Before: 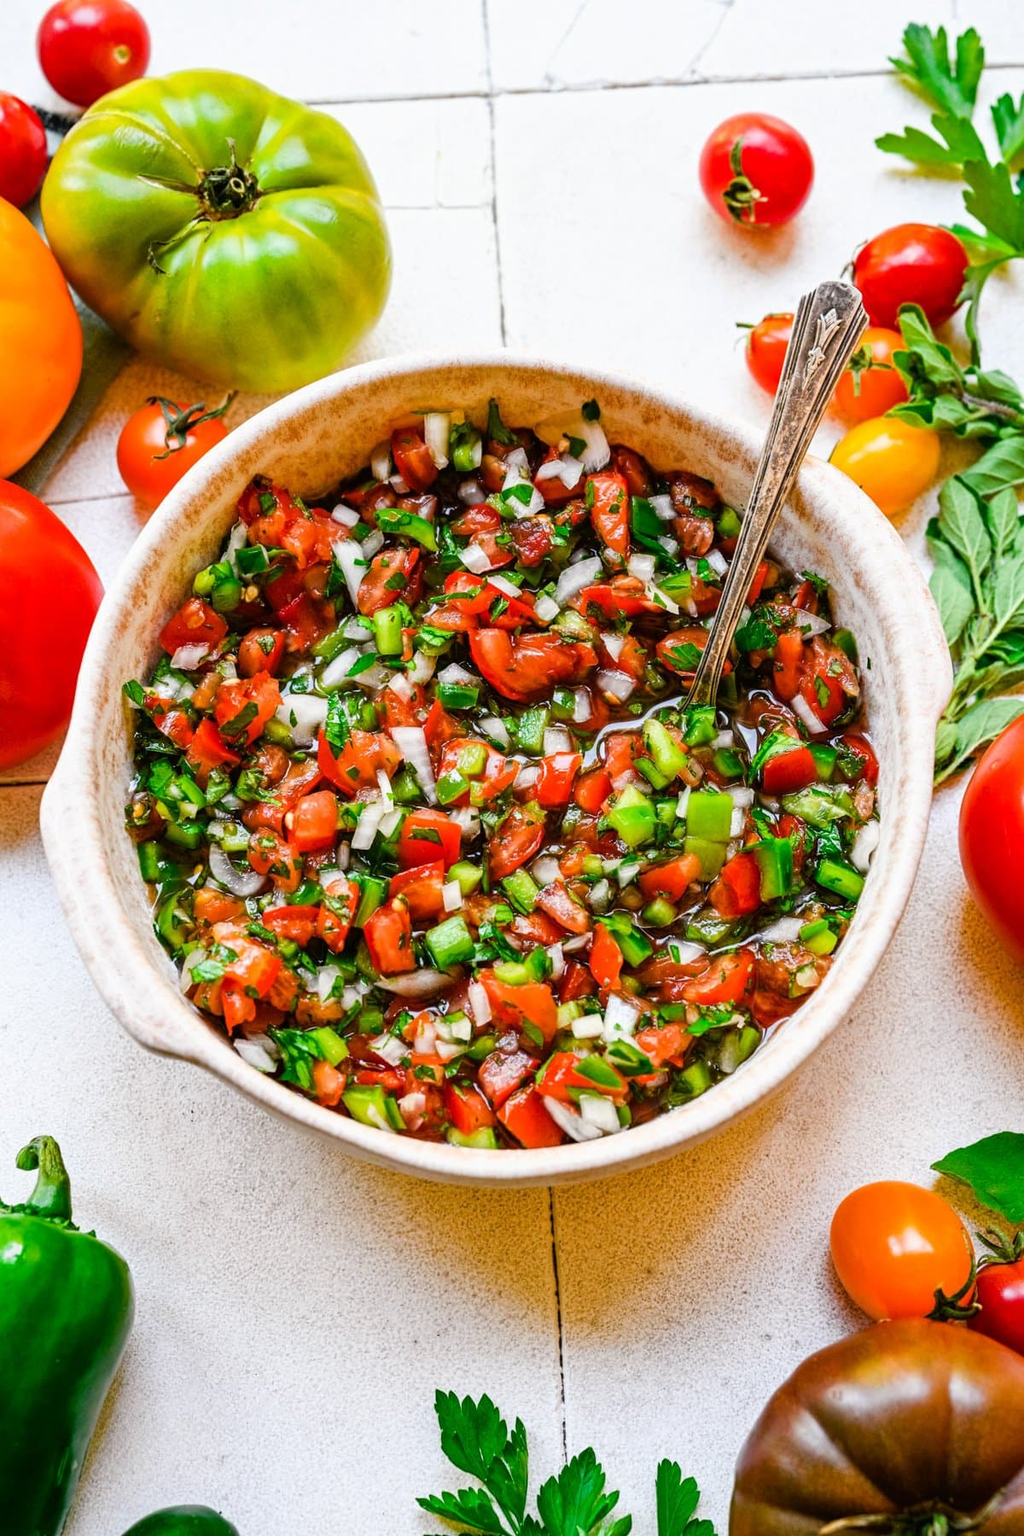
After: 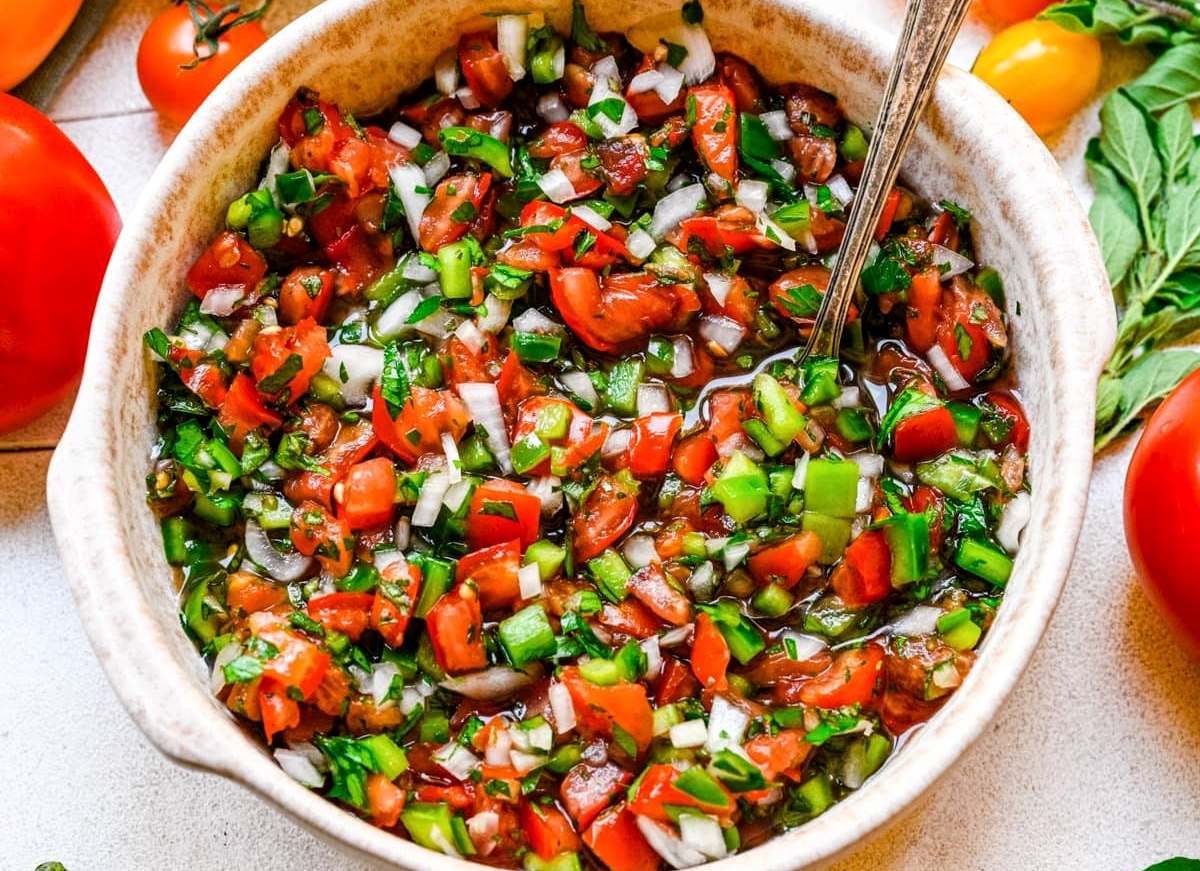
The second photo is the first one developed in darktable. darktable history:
crop and rotate: top 26.056%, bottom 25.543%
local contrast: highlights 100%, shadows 100%, detail 120%, midtone range 0.2
